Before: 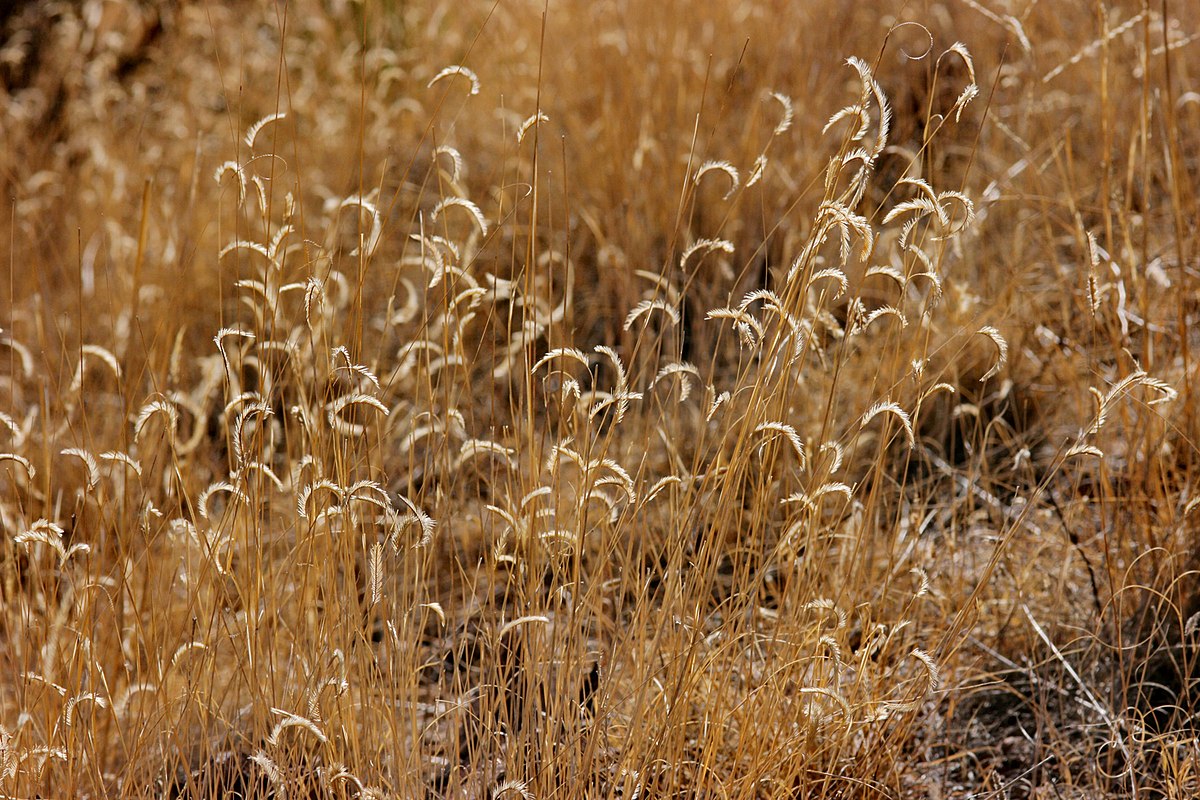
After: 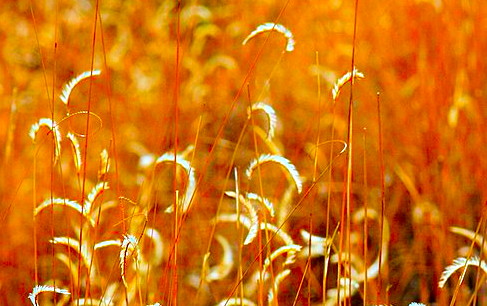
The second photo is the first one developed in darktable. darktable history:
crop: left 15.467%, top 5.425%, right 43.909%, bottom 56.287%
color correction: highlights b* 0.005, saturation 2.98
tone equalizer: -8 EV -0.779 EV, -7 EV -0.692 EV, -6 EV -0.621 EV, -5 EV -0.396 EV, -3 EV 0.371 EV, -2 EV 0.6 EV, -1 EV 0.701 EV, +0 EV 0.734 EV
color calibration: output R [0.999, 0.026, -0.11, 0], output G [-0.019, 1.037, -0.099, 0], output B [0.022, -0.023, 0.902, 0], illuminant as shot in camera, x 0.379, y 0.381, temperature 4095.56 K
